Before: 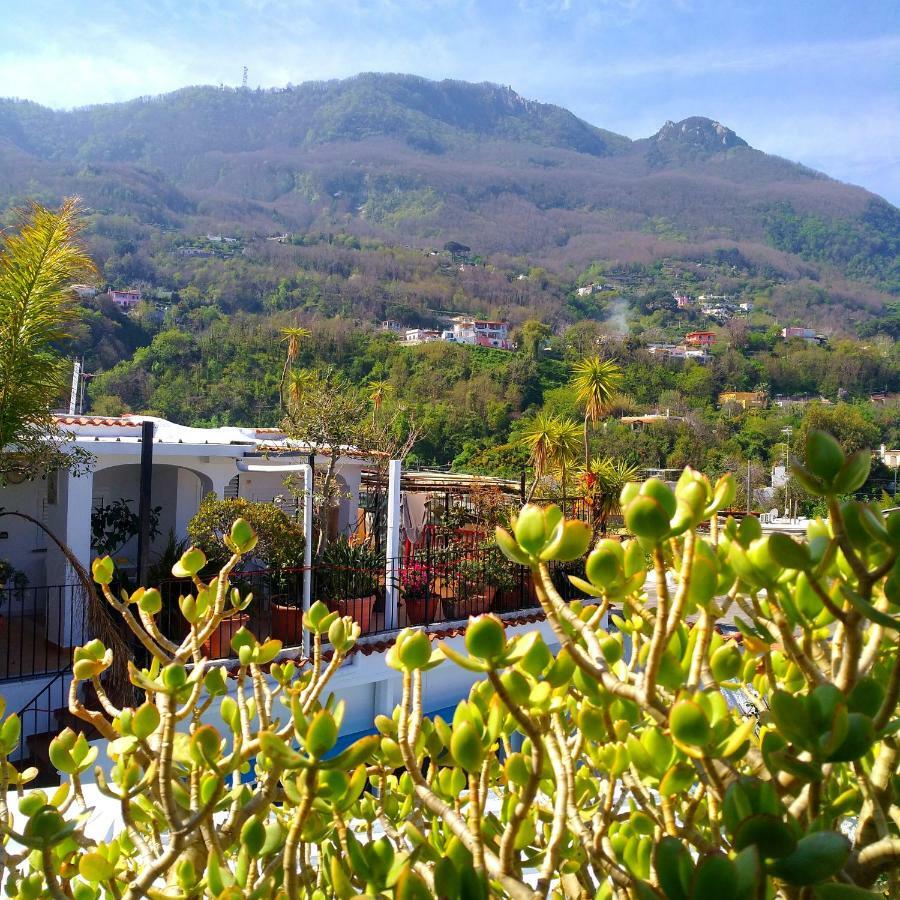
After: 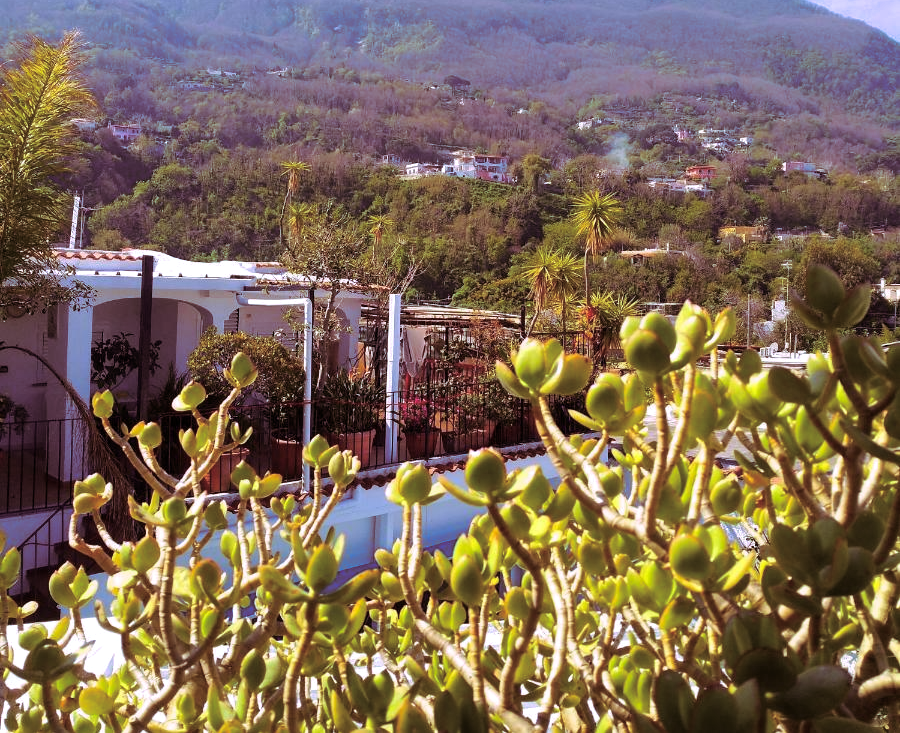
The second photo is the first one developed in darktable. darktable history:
white balance: red 1.004, blue 1.096
crop and rotate: top 18.507%
split-toning: highlights › hue 298.8°, highlights › saturation 0.73, compress 41.76%
